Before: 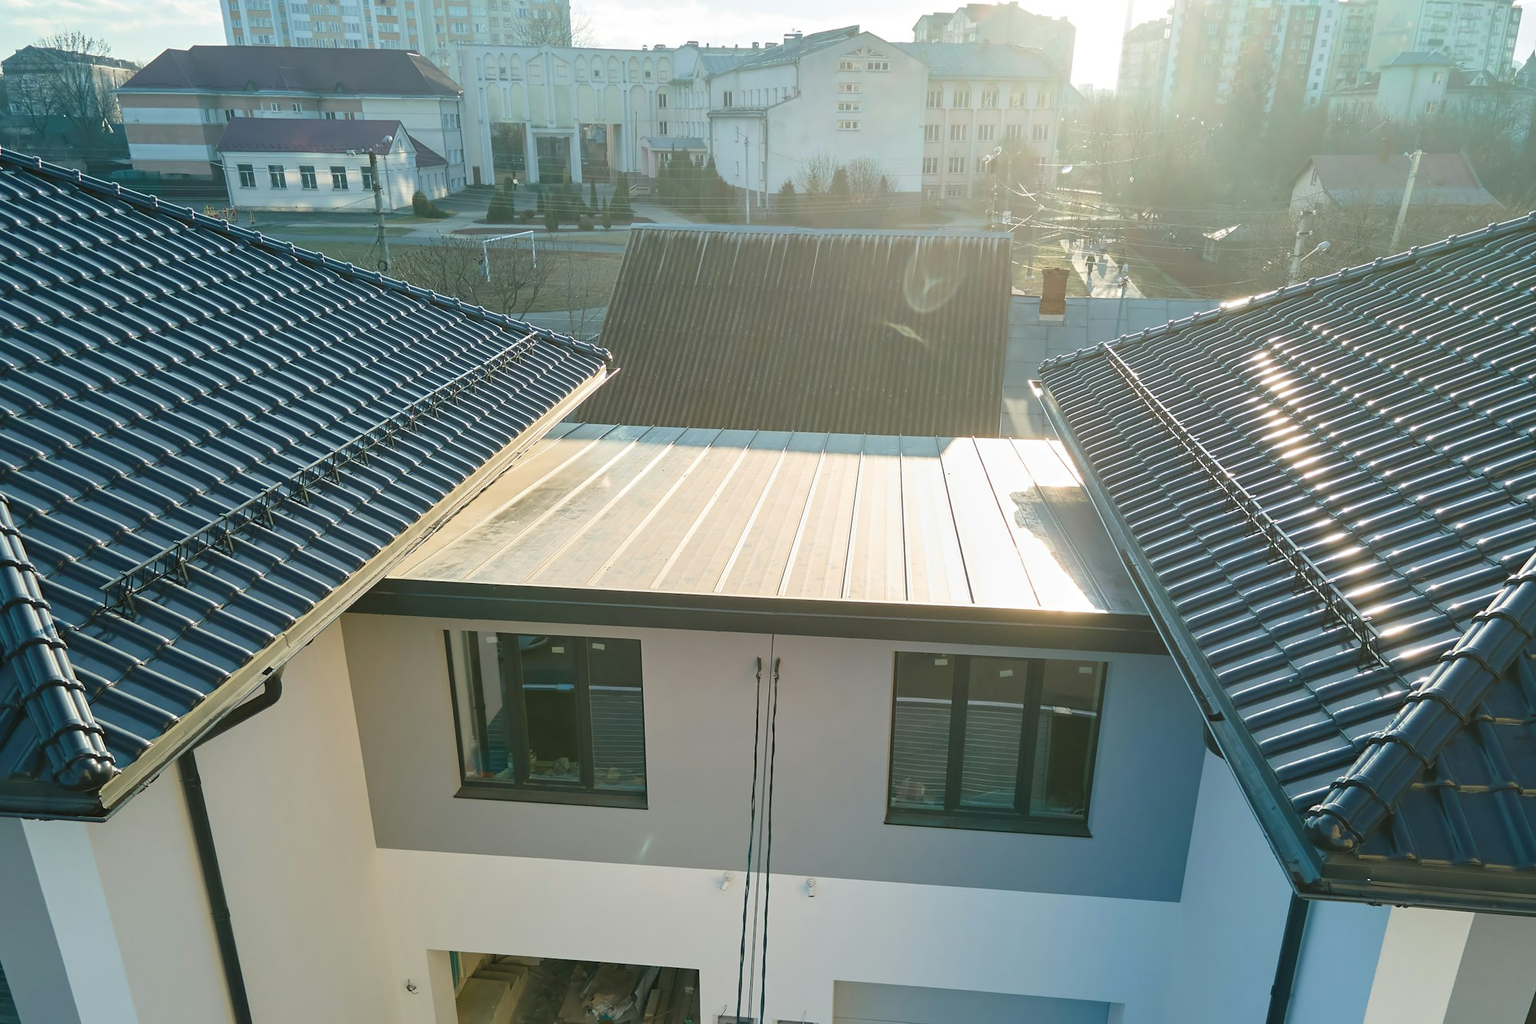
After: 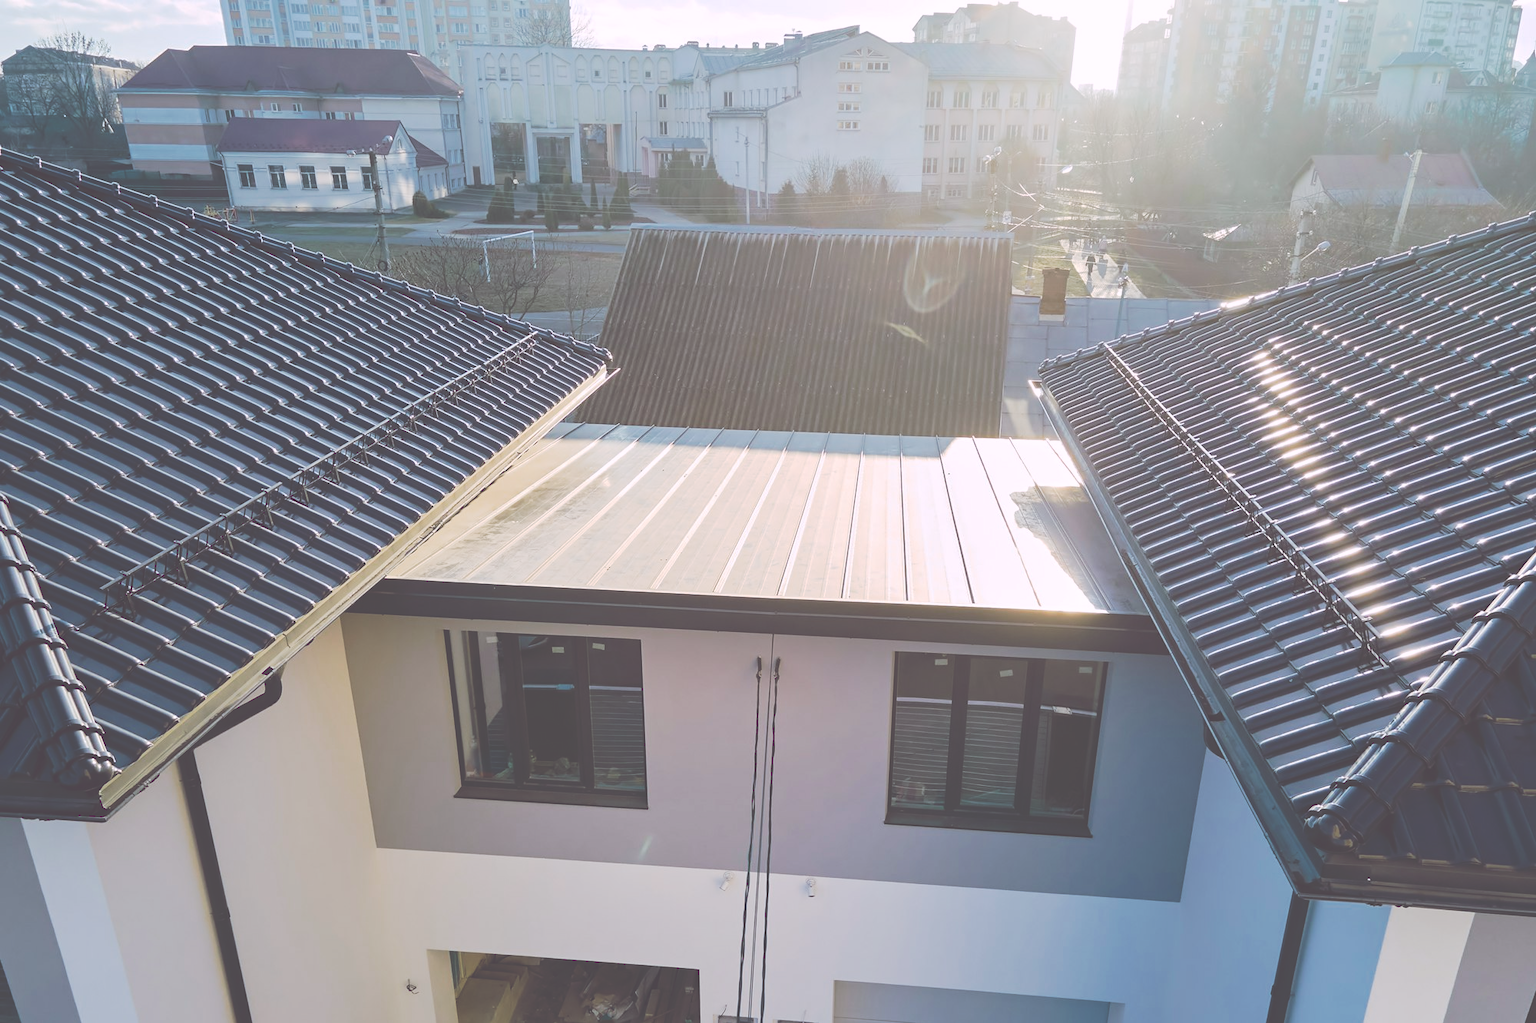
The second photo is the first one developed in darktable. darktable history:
tone curve: curves: ch0 [(0, 0) (0.003, 0.299) (0.011, 0.299) (0.025, 0.299) (0.044, 0.299) (0.069, 0.3) (0.1, 0.306) (0.136, 0.316) (0.177, 0.326) (0.224, 0.338) (0.277, 0.366) (0.335, 0.406) (0.399, 0.462) (0.468, 0.533) (0.543, 0.607) (0.623, 0.7) (0.709, 0.775) (0.801, 0.843) (0.898, 0.903) (1, 1)], preserve colors none
color look up table: target L [93.09, 93.11, 85.48, 79.94, 65.51, 65.19, 65.48, 54.68, 58.38, 46.45, 27.64, 23.77, 3.458, 201.32, 70.78, 68.76, 66.84, 62.92, 55.65, 51.73, 47.67, 50.55, 41.63, 43.36, 36.97, 32.8, 96.72, 79.91, 67.53, 58.65, 47.12, 53.87, 57.5, 52.93, 54.09, 45.56, 37.6, 38.25, 34.24, 32.88, 16.06, 17.57, 12.18, 78.63, 68.45, 64.31, 53.8, 44.37, 30.74], target a [-11.85, -9.297, -31.05, -60.66, 1.837, -41.02, -10.85, -44.77, -8.384, -17.86, -13.25, -9.506, 24.93, 0, 9.15, 37.14, 30.66, 25.57, 61.21, 64.67, 8.454, 44.57, 47.94, 24.55, 8.345, 26.75, 12.55, 36.96, 48.91, 33.65, 4.782, 6.266, 74.14, 47.26, 96.47, 55.23, 16.56, 40.88, 65.43, 65.47, 33.83, 38.48, 22.02, -35.04, -17.49, -12.11, -30.3, -15.36, -5.8], target b [64.77, 9.829, 43.98, 46.2, 62.21, 19.8, 25.75, 34.96, -2.572, 34.12, 13.9, -1.682, -14.2, -0.001, 54.02, 17.36, 57.63, 0.742, 9.018, 28.69, 42.38, 43.76, 1.84, 16.88, 6.831, 29.75, -8.406, -29.08, -19.22, -22.15, -42.03, -6.016, -55.27, -74.6, -70.95, -10.51, -69.81, -17.54, -42.53, -64.67, -11.77, -51.16, -33.02, -20.31, -25.63, -47.61, -10.41, -27.24, -21.66], num patches 49
